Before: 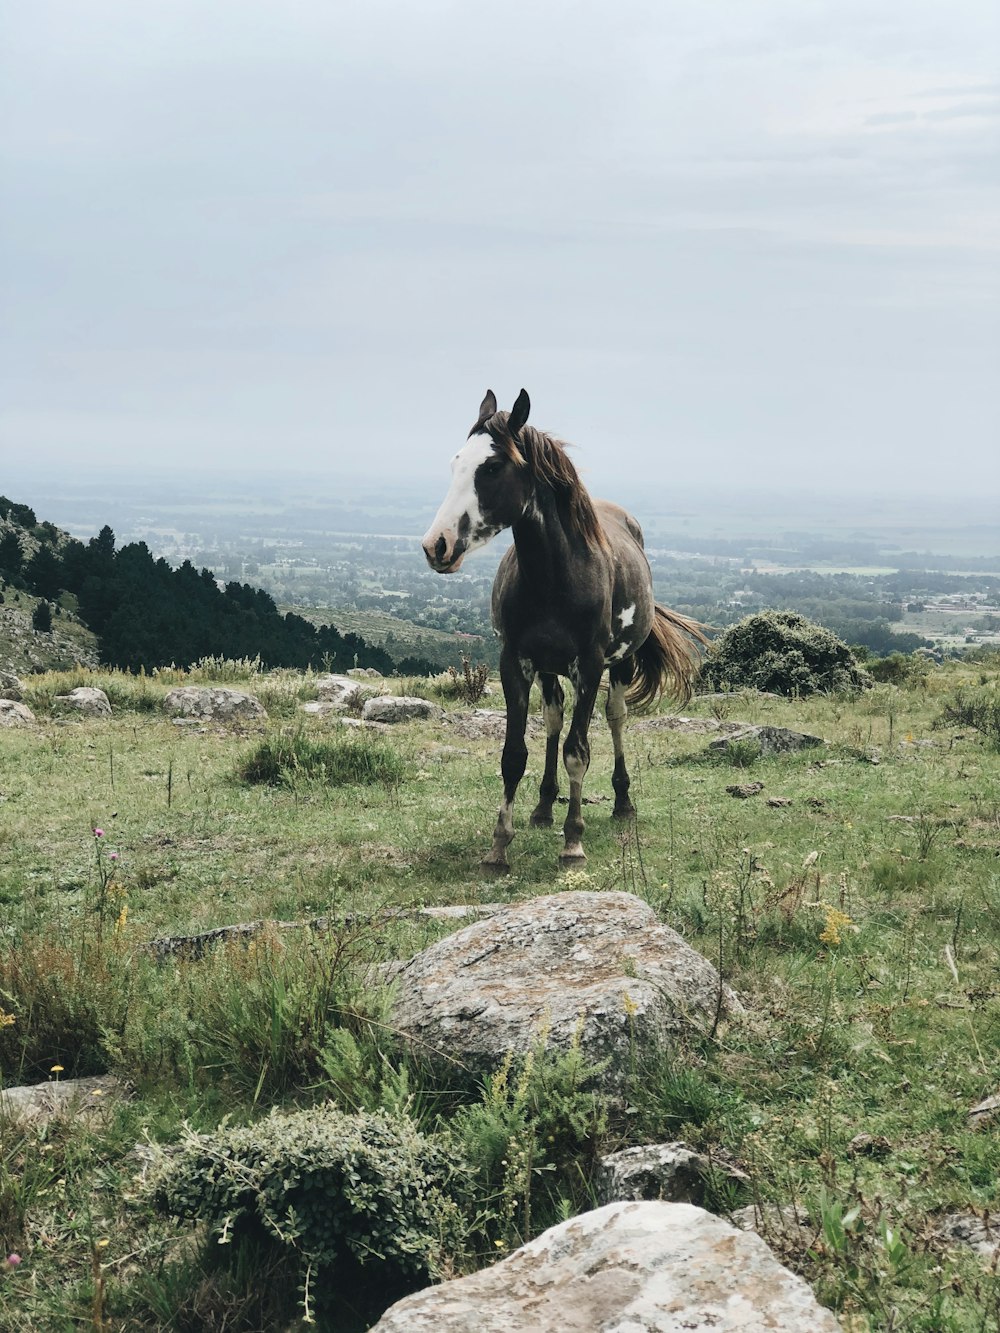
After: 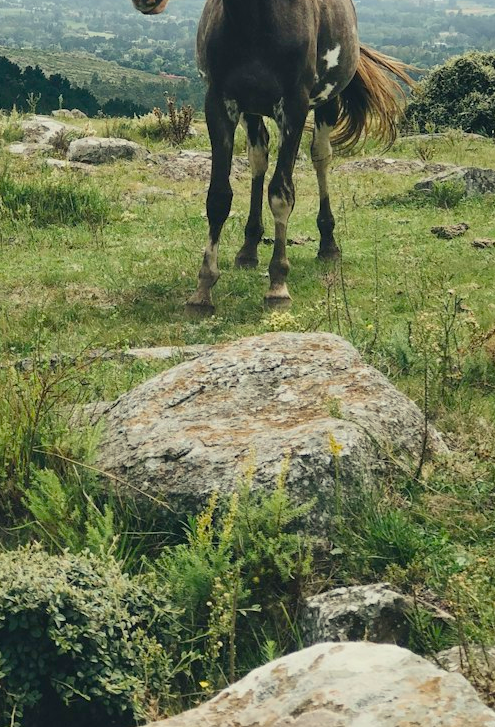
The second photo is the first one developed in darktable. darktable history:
tone equalizer: on, module defaults
color balance rgb: highlights gain › luminance 5.918%, highlights gain › chroma 2.608%, highlights gain › hue 93.07°, linear chroma grading › global chroma 14.978%, perceptual saturation grading › global saturation 24.872%, contrast -10.223%
crop: left 29.52%, top 41.995%, right 20.935%, bottom 3.464%
